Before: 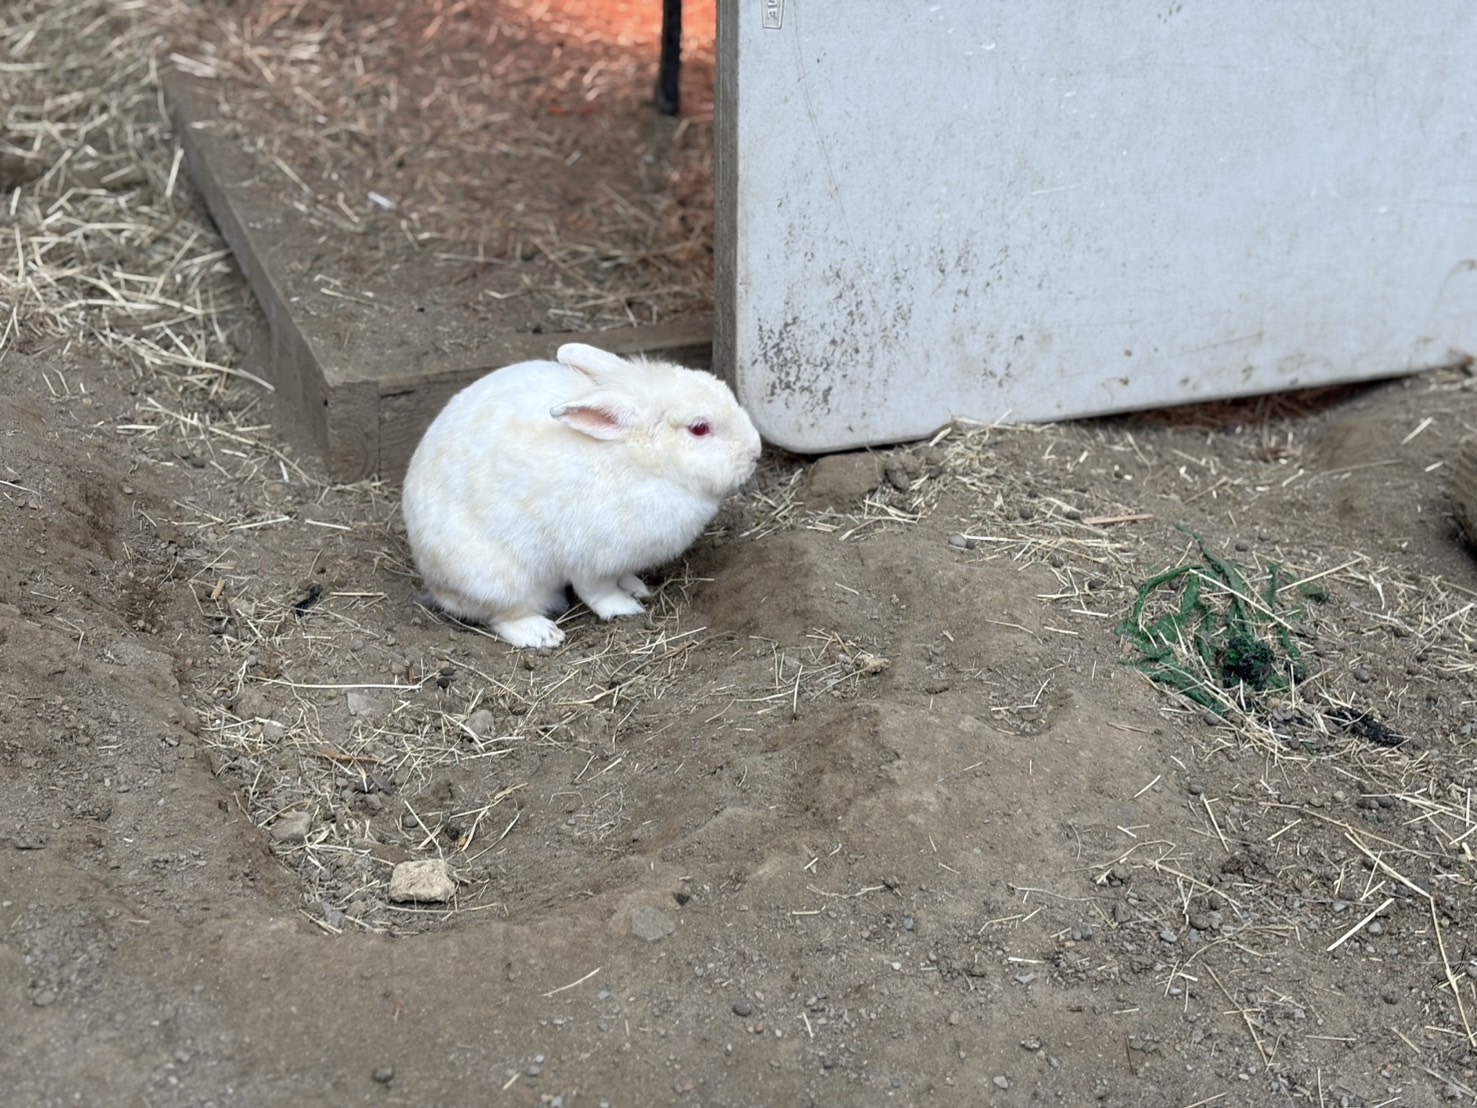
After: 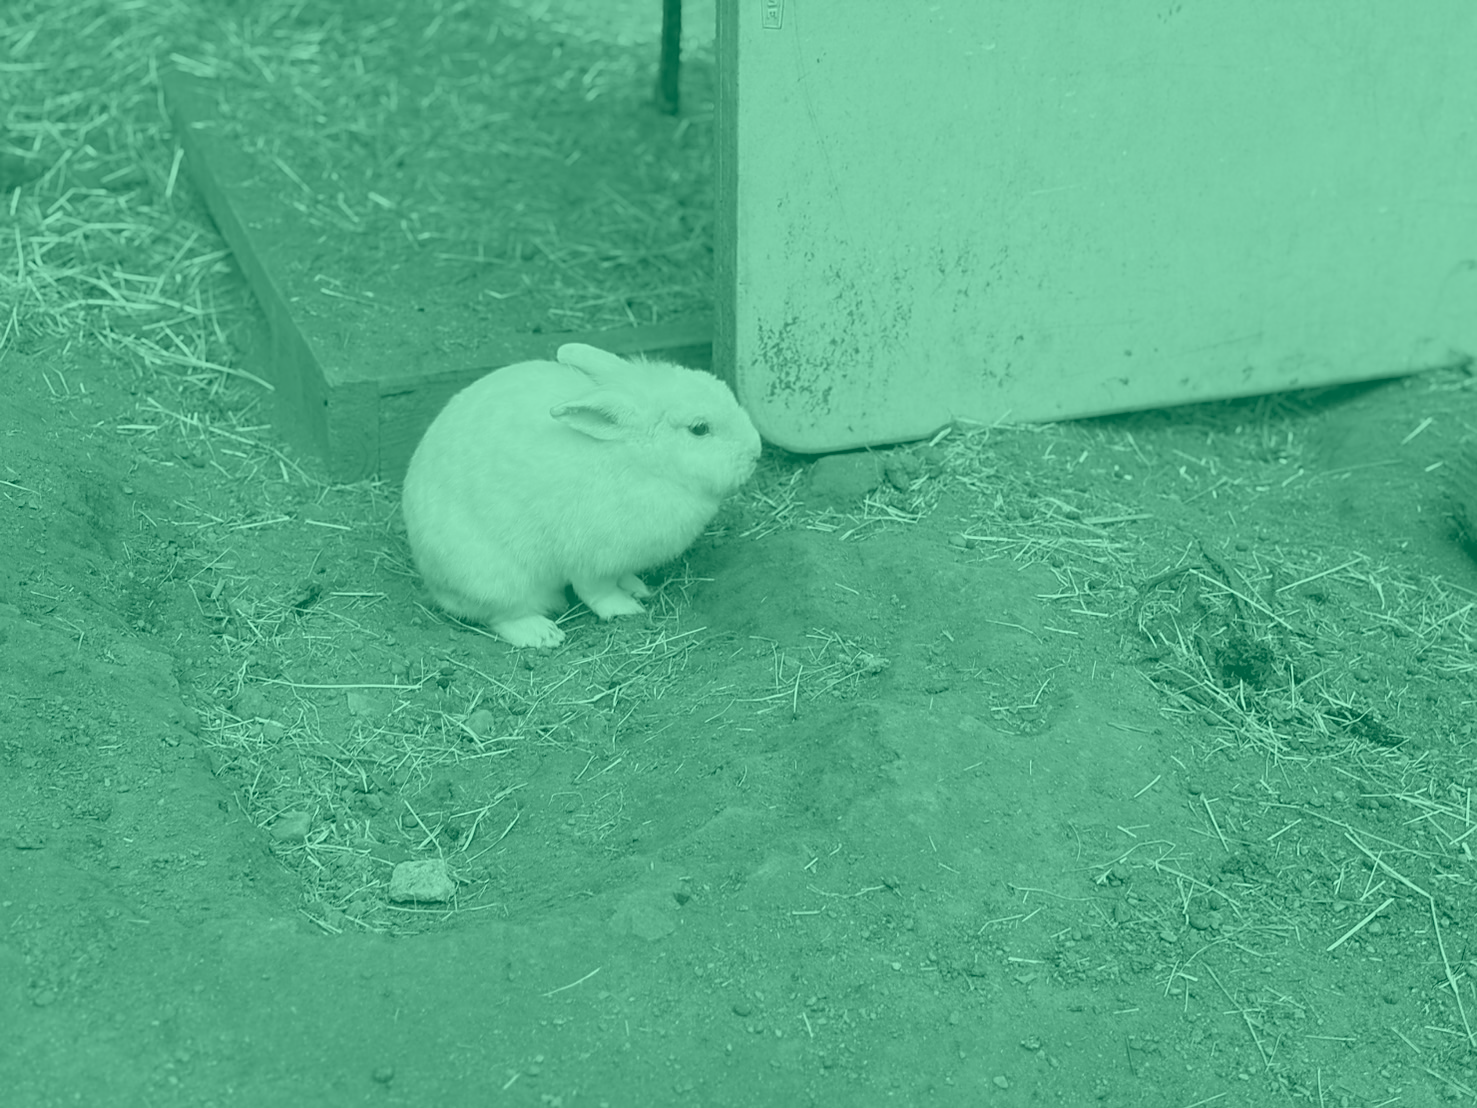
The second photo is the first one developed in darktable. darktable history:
colorize: hue 147.6°, saturation 65%, lightness 21.64%
sharpen: radius 1.864, amount 0.398, threshold 1.271
